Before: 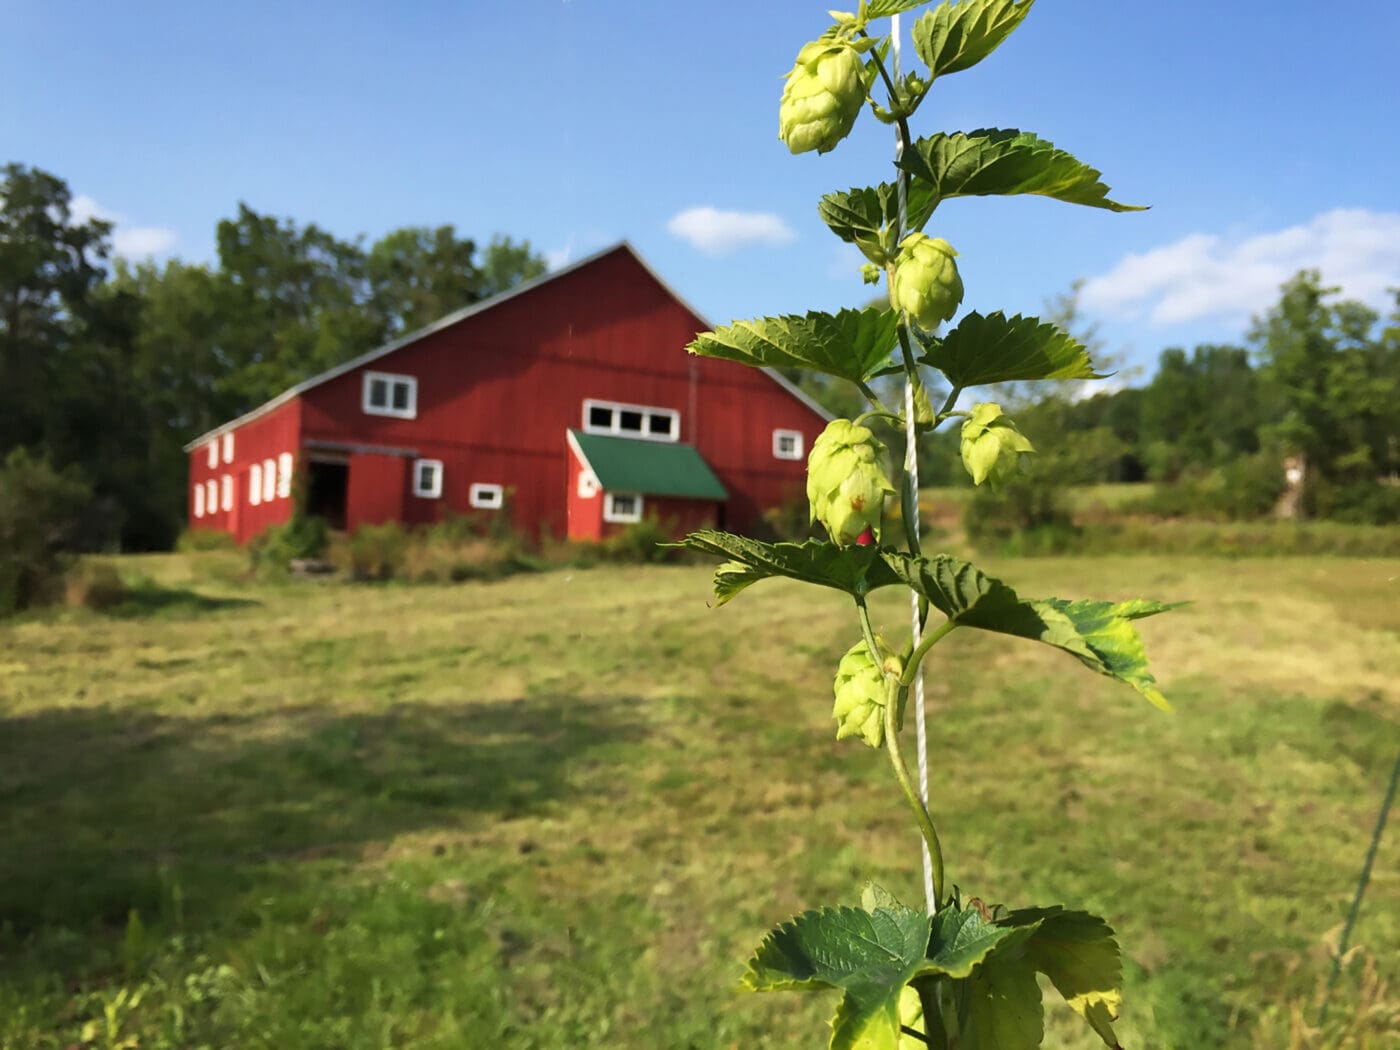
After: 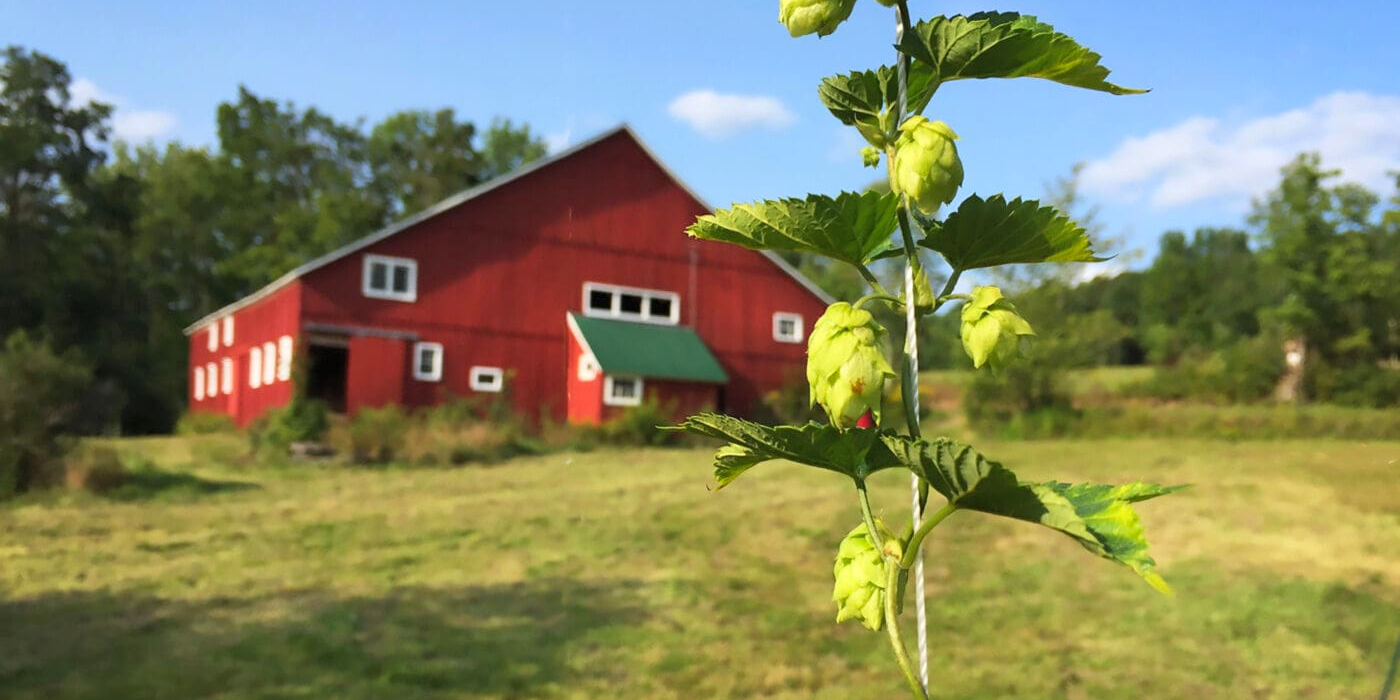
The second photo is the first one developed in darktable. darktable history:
crop: top 11.146%, bottom 22.118%
contrast brightness saturation: contrast 0.026, brightness 0.06, saturation 0.122
